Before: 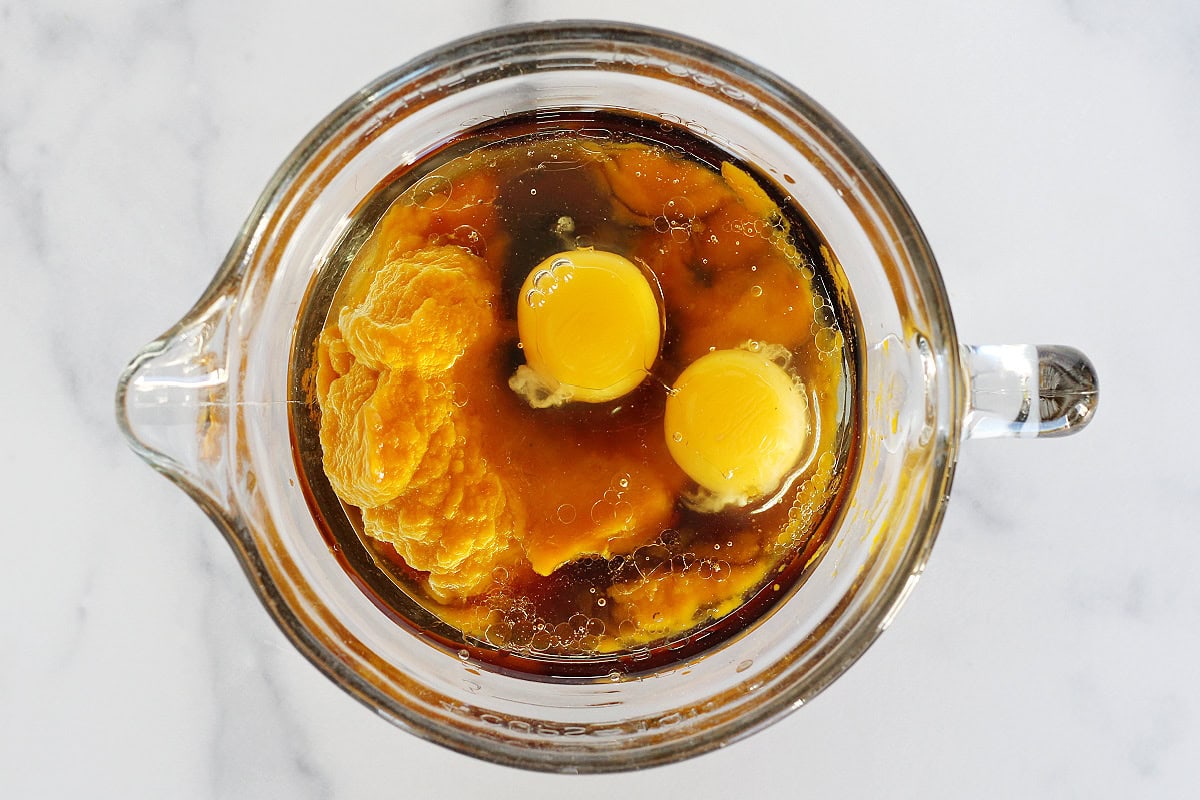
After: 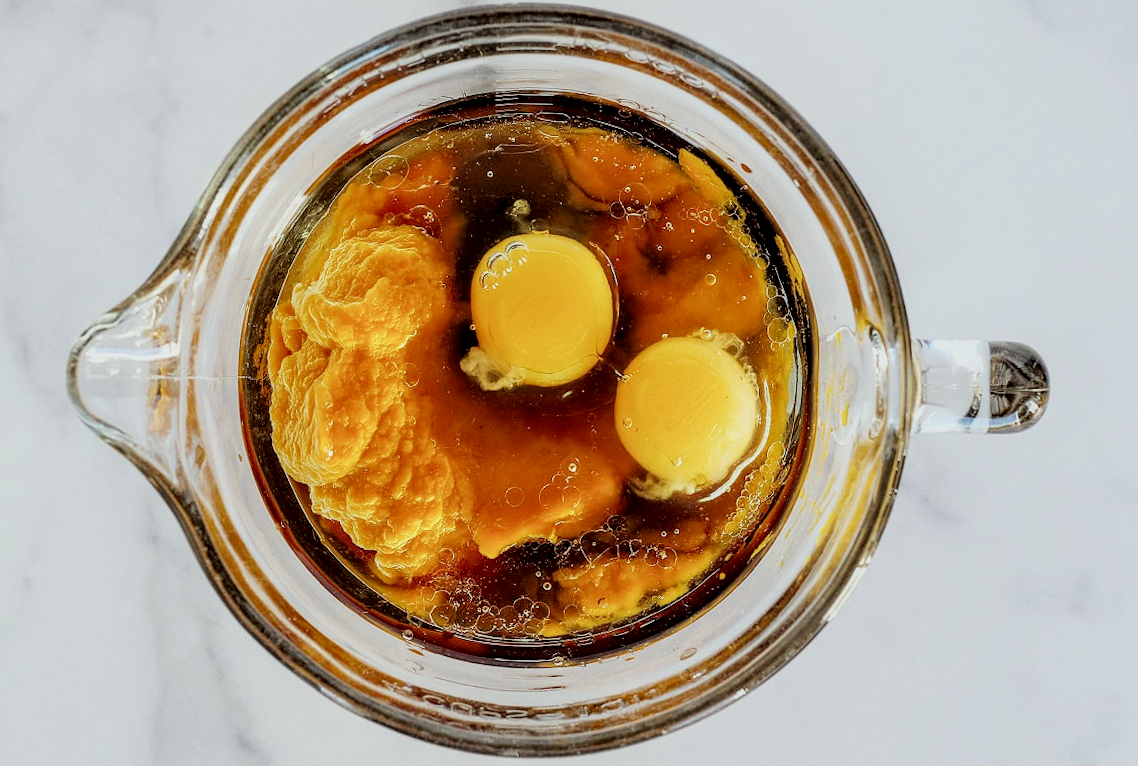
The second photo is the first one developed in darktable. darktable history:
crop and rotate: left 3.238%
color correction: highlights a* -2.73, highlights b* -2.09, shadows a* 2.41, shadows b* 2.73
filmic rgb: black relative exposure -7.75 EV, white relative exposure 4.4 EV, threshold 3 EV, hardness 3.76, latitude 50%, contrast 1.1, color science v5 (2021), contrast in shadows safe, contrast in highlights safe, enable highlight reconstruction true
local contrast: detail 142%
rotate and perspective: rotation 1.57°, crop left 0.018, crop right 0.982, crop top 0.039, crop bottom 0.961
